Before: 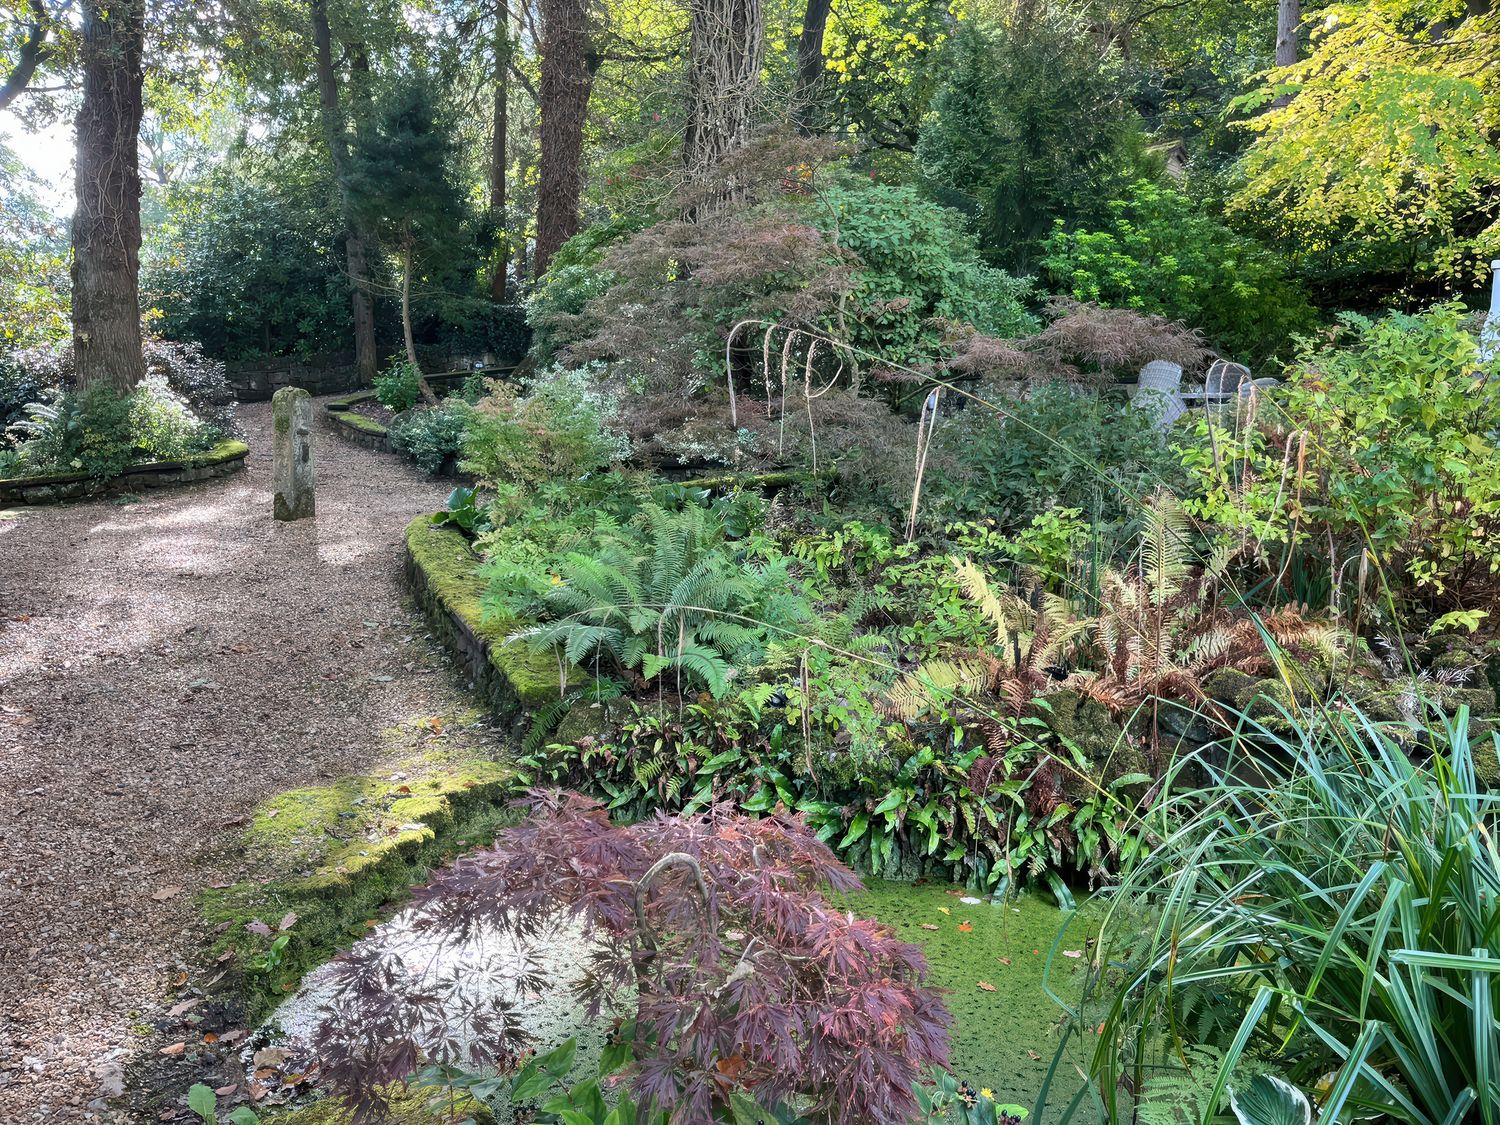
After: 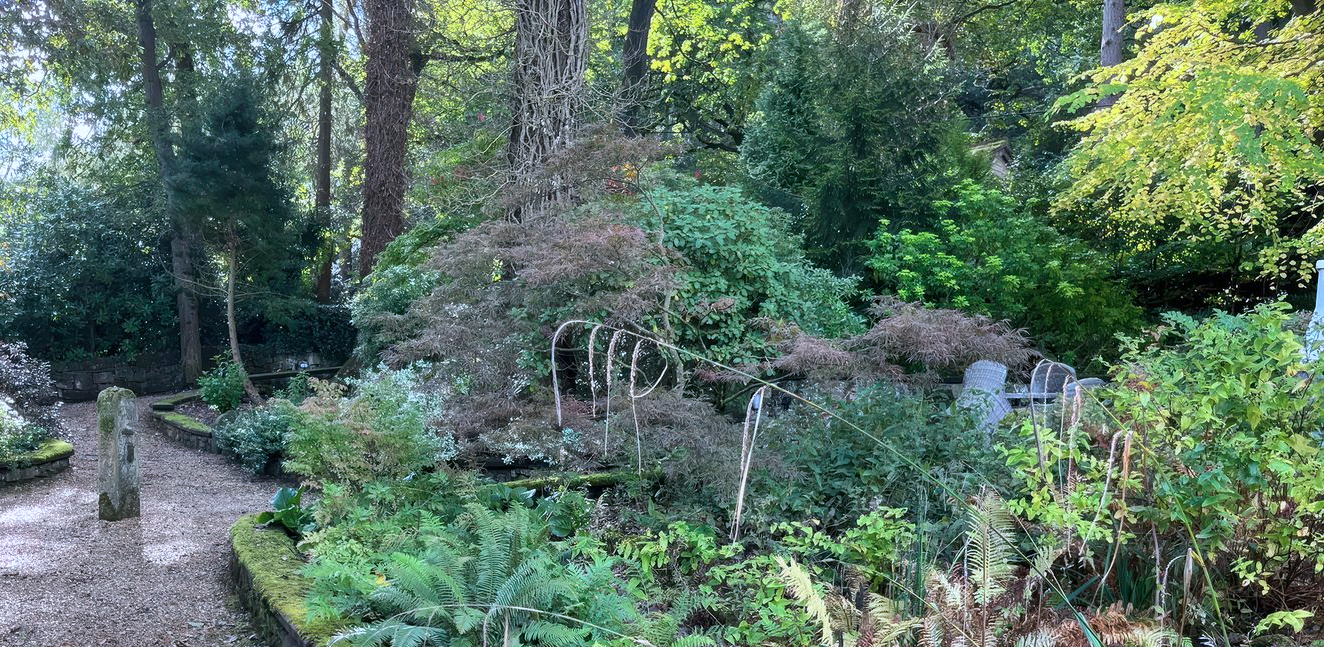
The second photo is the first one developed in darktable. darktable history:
color calibration: illuminant custom, x 0.371, y 0.382, temperature 4282.56 K
crop and rotate: left 11.703%, bottom 42.467%
